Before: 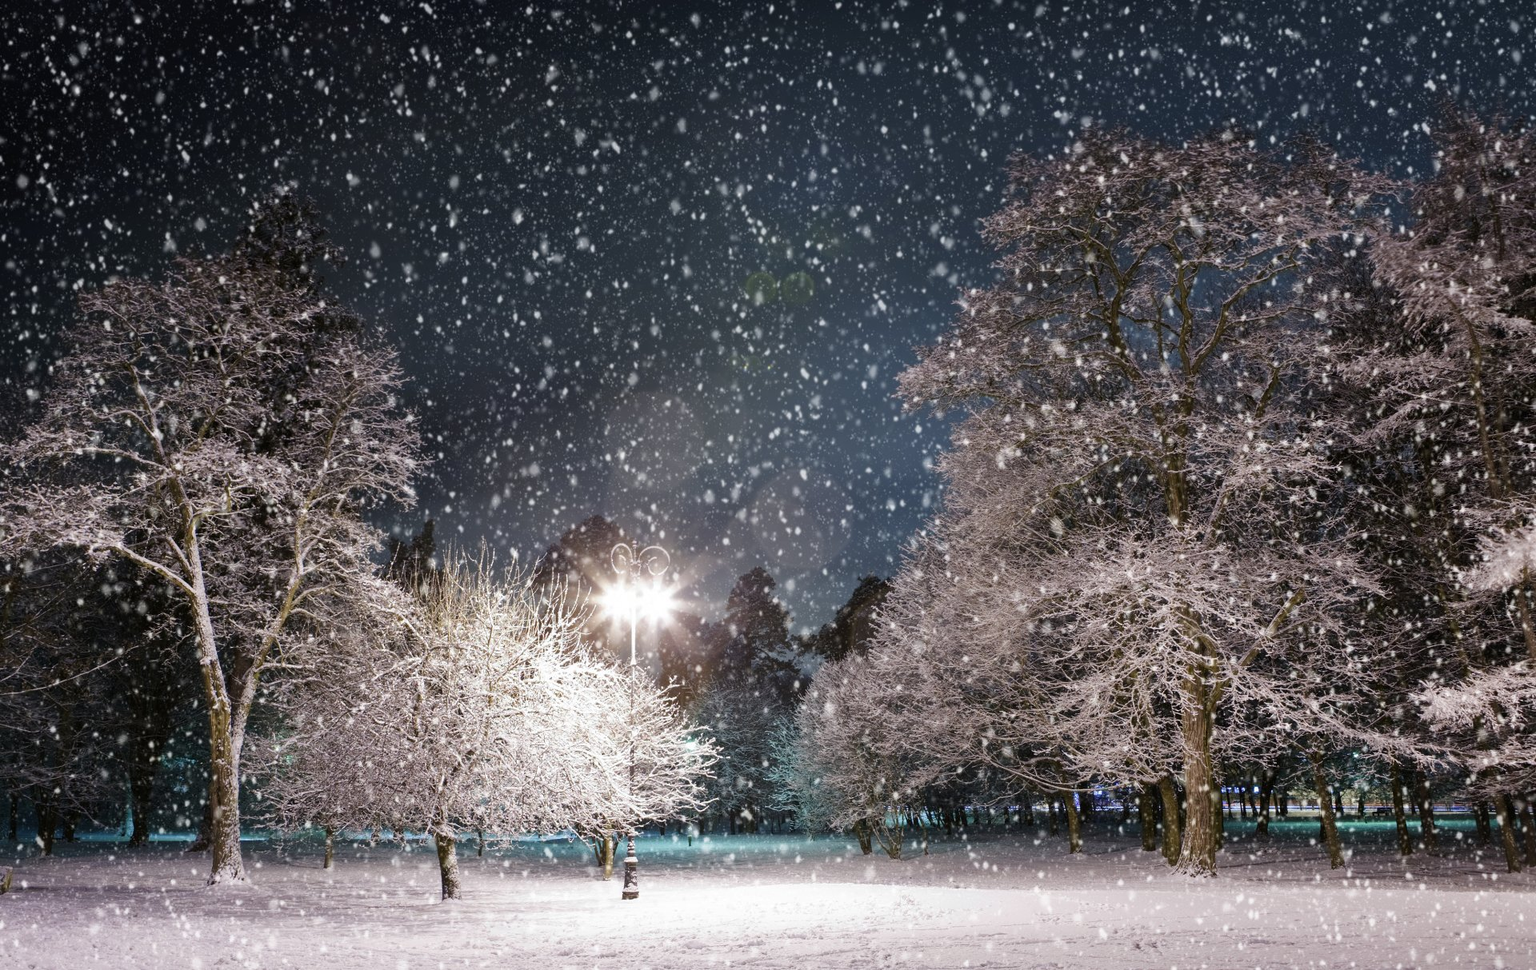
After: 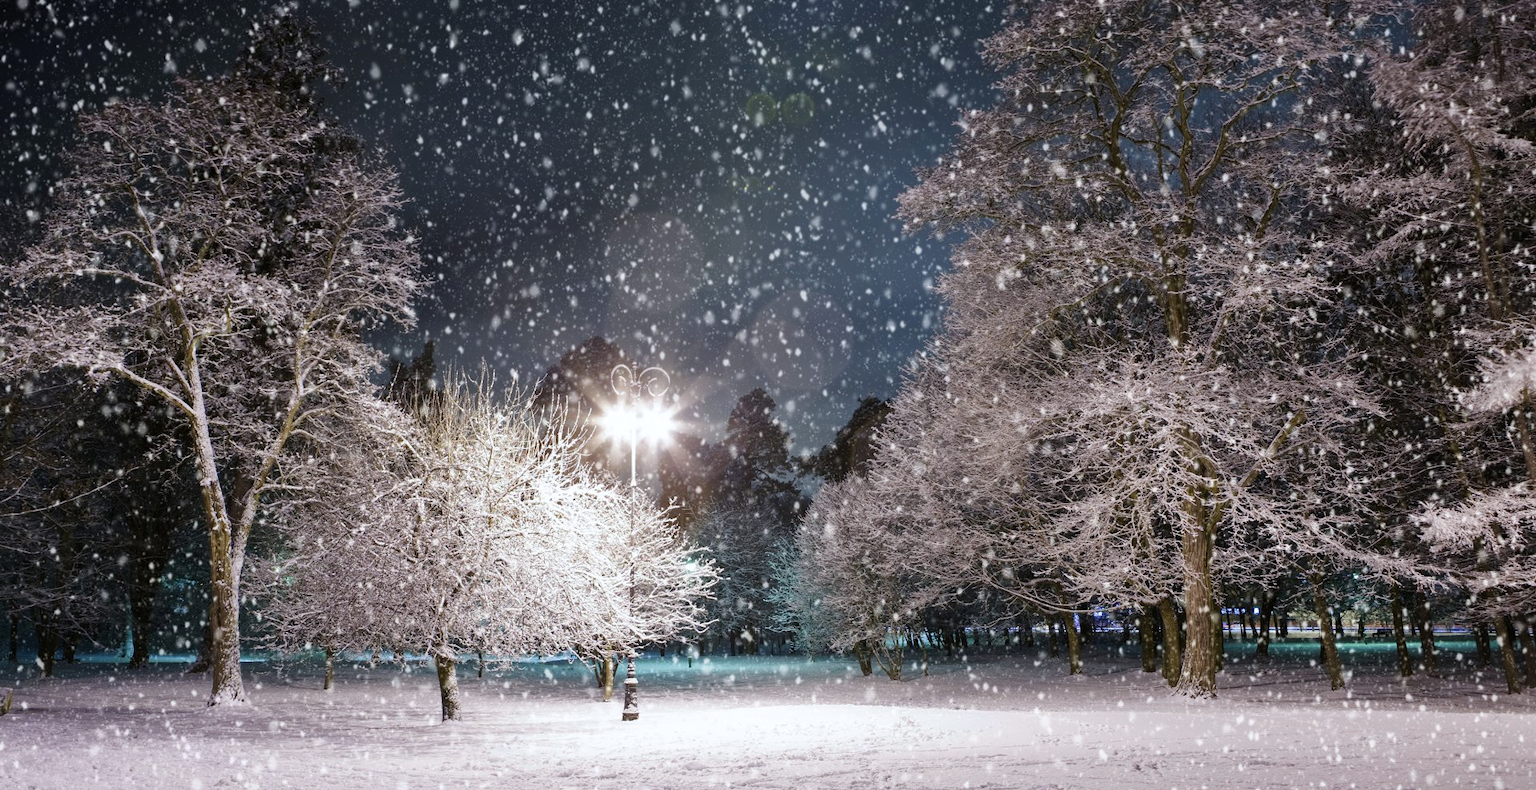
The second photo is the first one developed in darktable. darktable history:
white balance: red 0.988, blue 1.017
crop and rotate: top 18.507%
